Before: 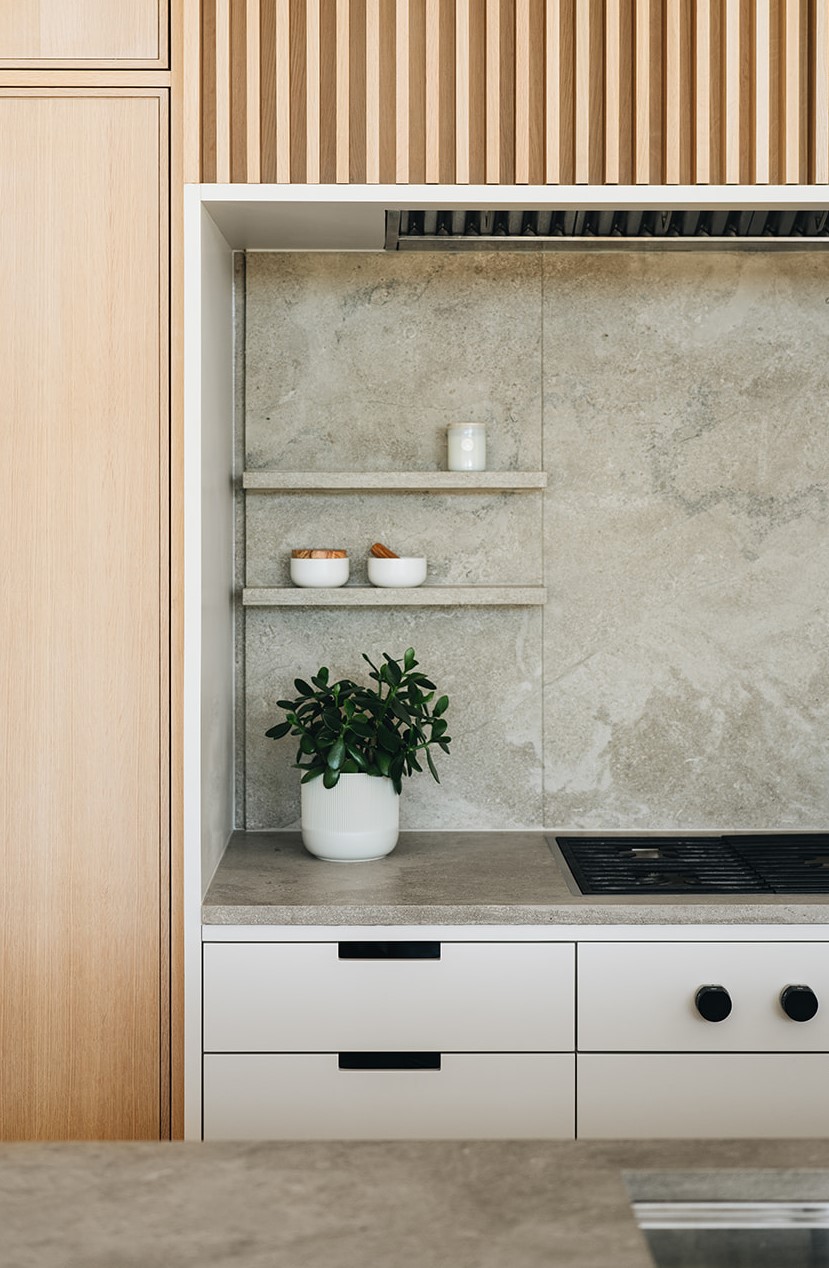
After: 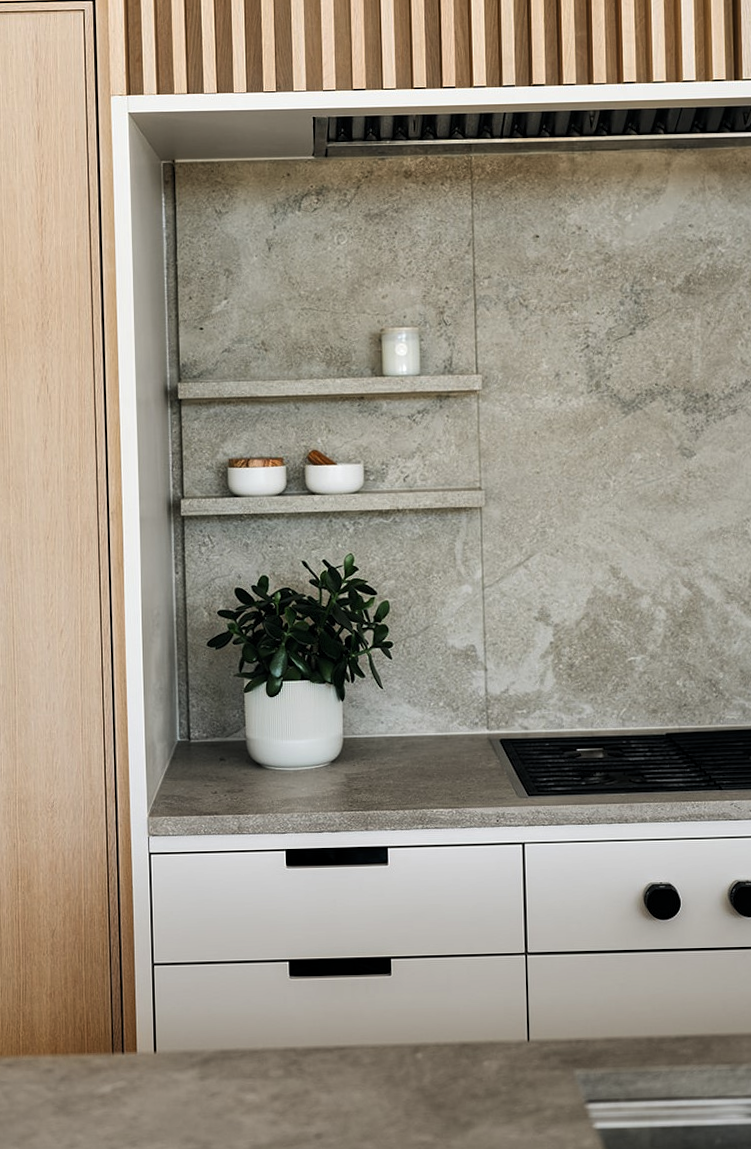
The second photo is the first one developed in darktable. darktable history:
shadows and highlights: low approximation 0.01, soften with gaussian
levels: gray 50.81%, levels [0.029, 0.545, 0.971]
tone equalizer: on, module defaults
crop and rotate: angle 1.53°, left 5.718%, top 5.698%
